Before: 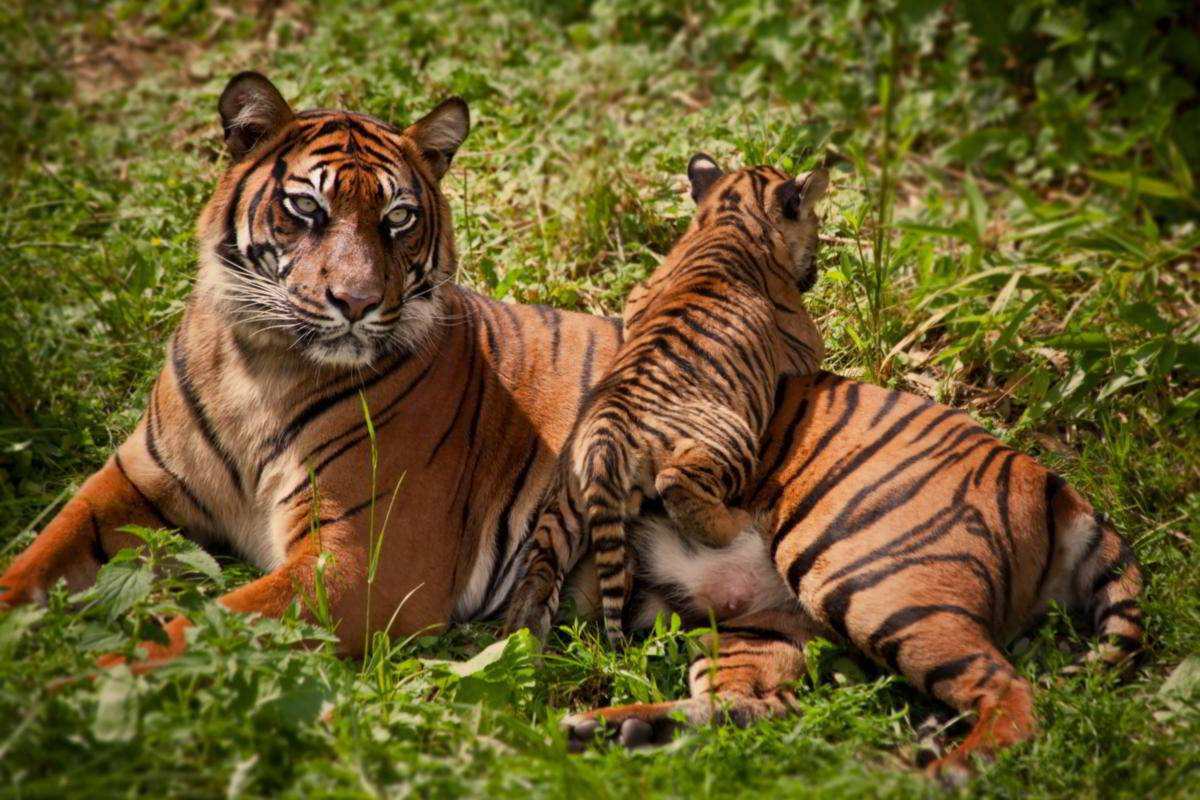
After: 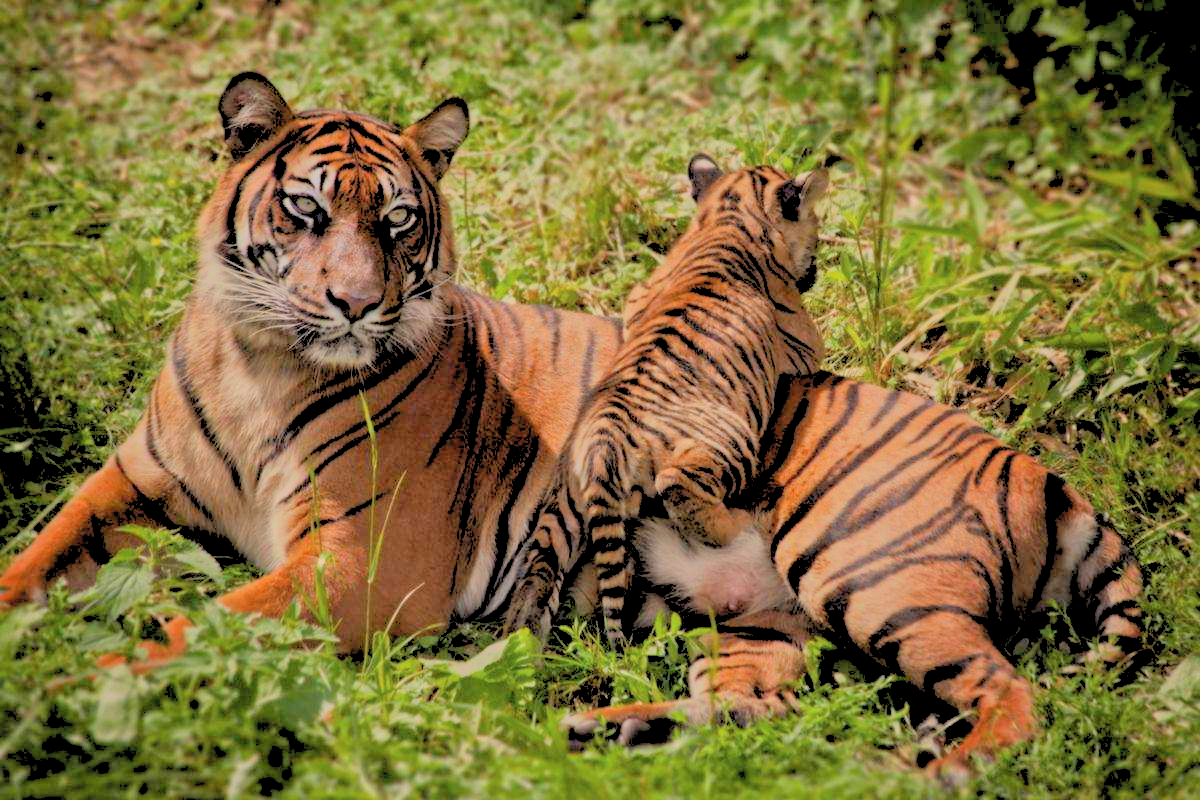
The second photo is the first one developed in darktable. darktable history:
contrast brightness saturation: brightness 0.13
tone equalizer: -8 EV -0.002 EV, -7 EV 0.005 EV, -6 EV -0.008 EV, -5 EV 0.007 EV, -4 EV -0.042 EV, -3 EV -0.233 EV, -2 EV -0.662 EV, -1 EV -0.983 EV, +0 EV -0.969 EV, smoothing diameter 2%, edges refinement/feathering 20, mask exposure compensation -1.57 EV, filter diffusion 5
rgb levels: preserve colors sum RGB, levels [[0.038, 0.433, 0.934], [0, 0.5, 1], [0, 0.5, 1]]
exposure: black level correction 0.002, exposure 0.15 EV, compensate highlight preservation false
